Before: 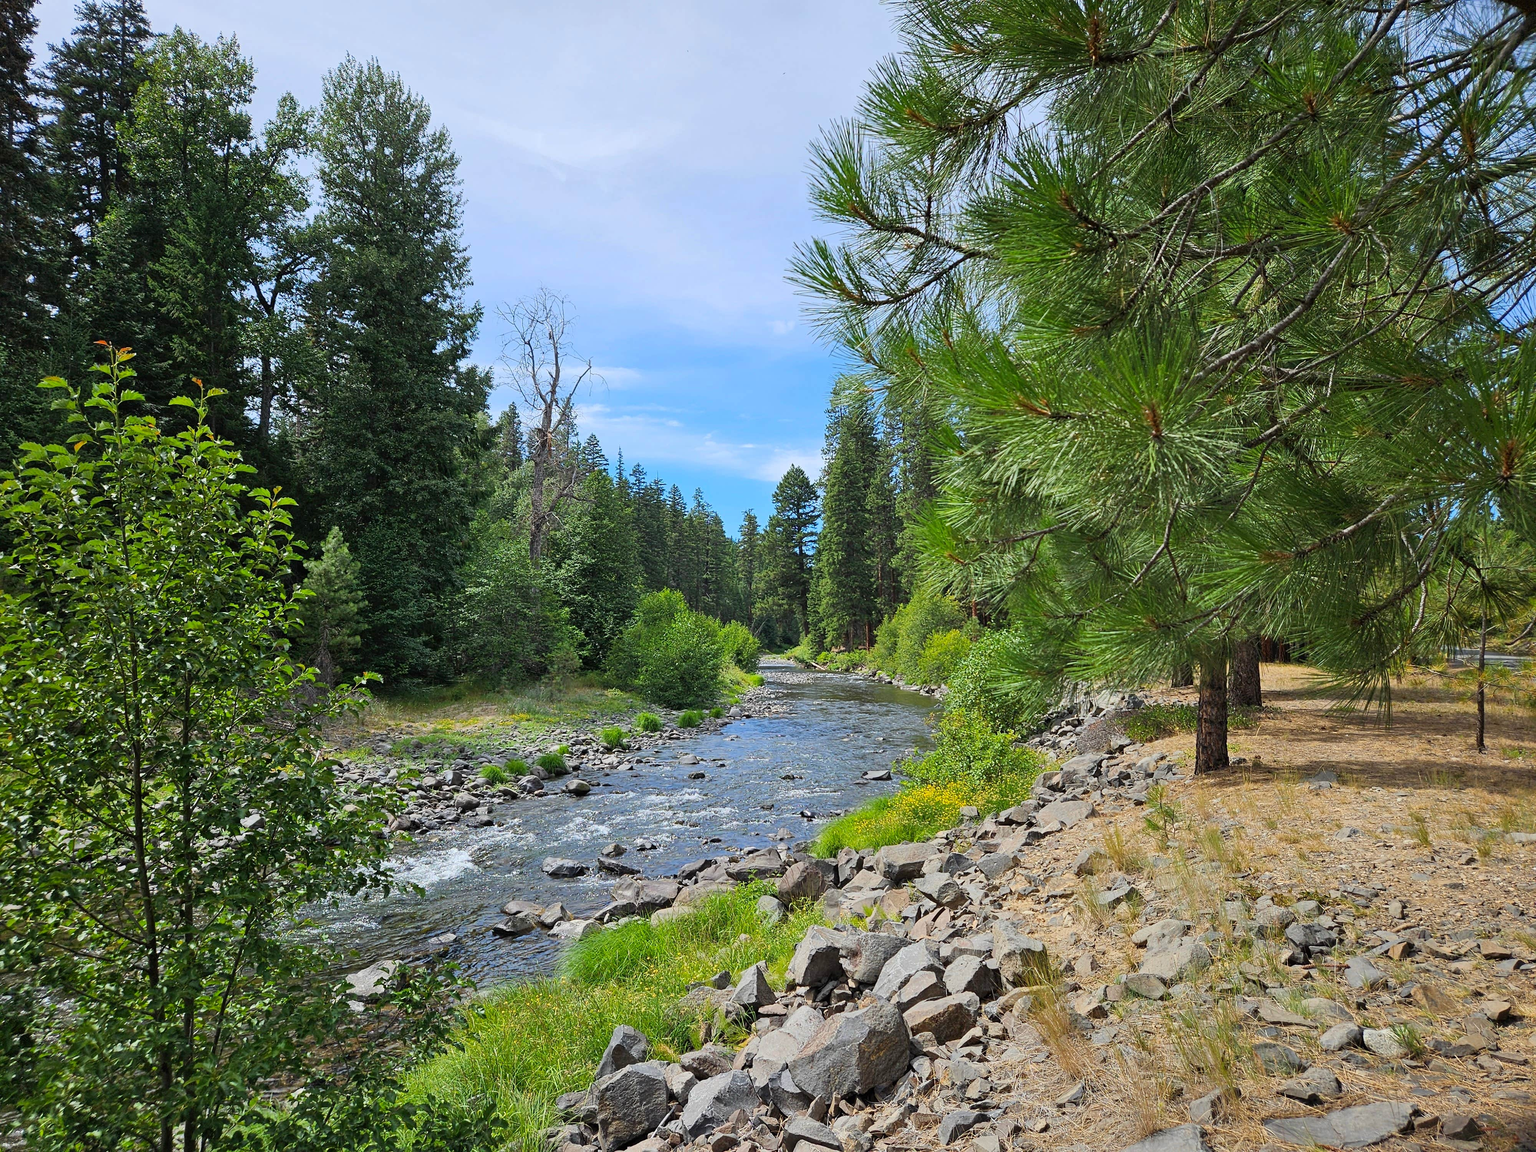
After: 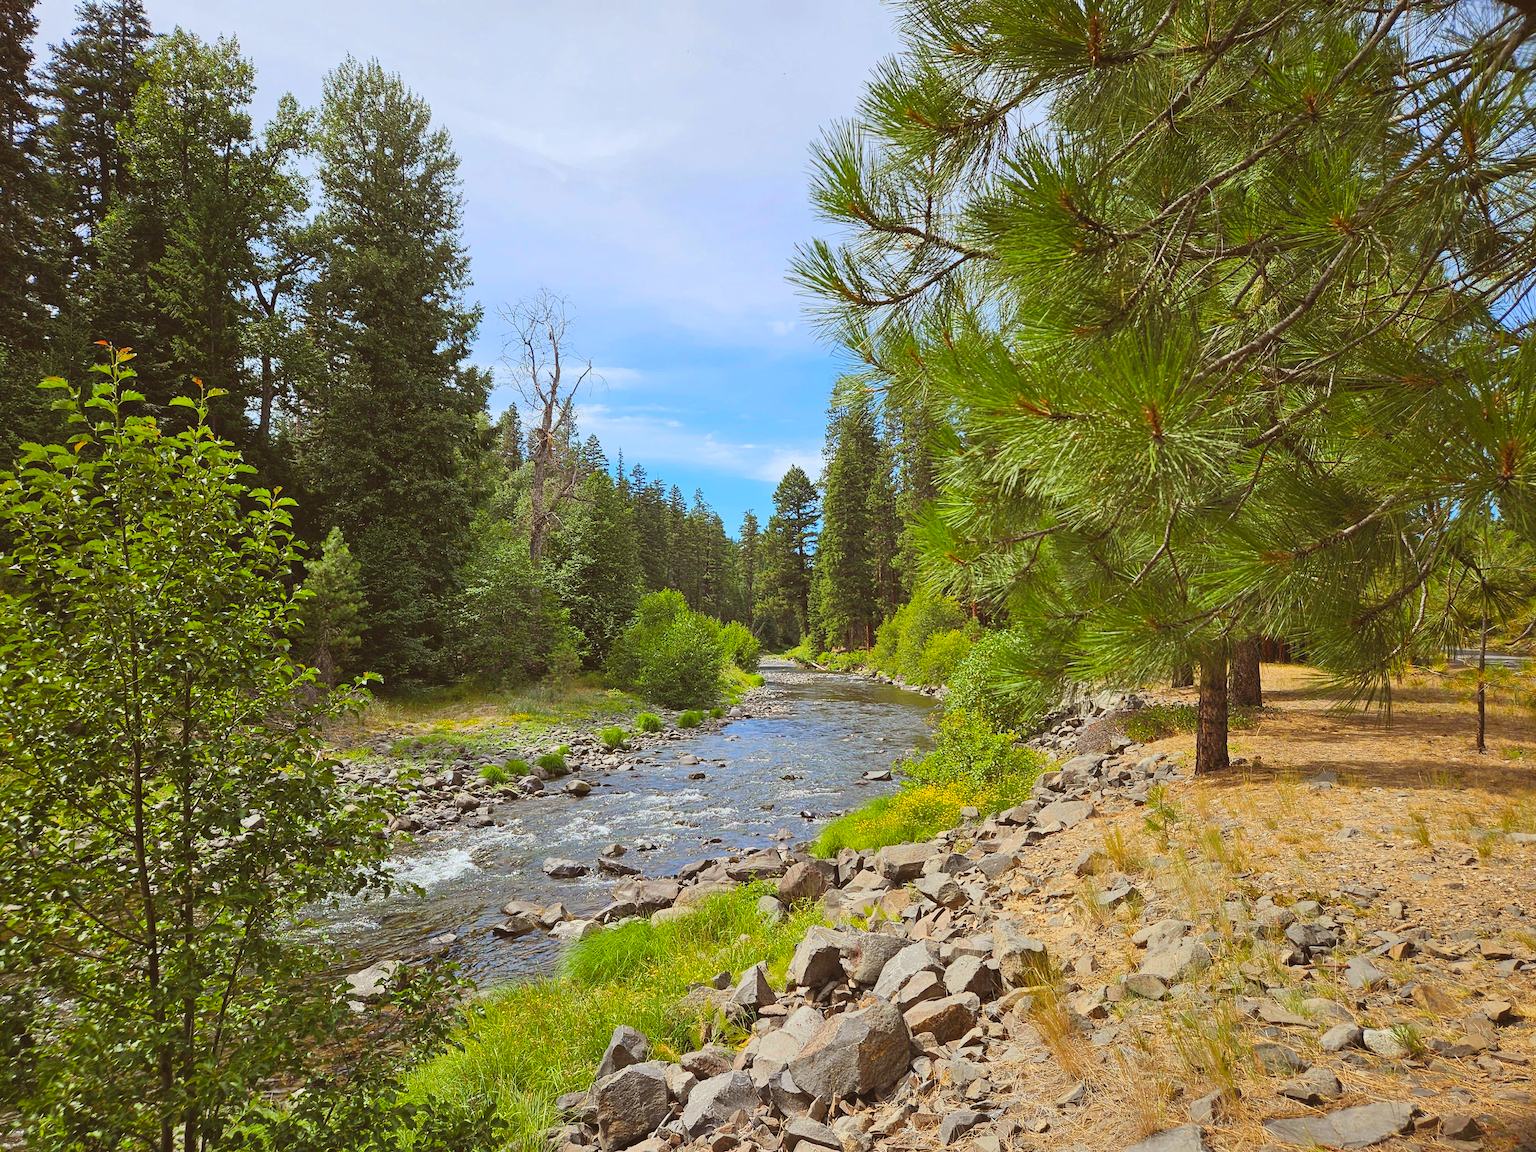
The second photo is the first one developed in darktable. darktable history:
color balance rgb: power › luminance 9.86%, power › chroma 2.808%, power › hue 59.18°, global offset › luminance 0.686%, linear chroma grading › global chroma 9.808%, perceptual saturation grading › global saturation 0.729%, global vibrance 9.672%
